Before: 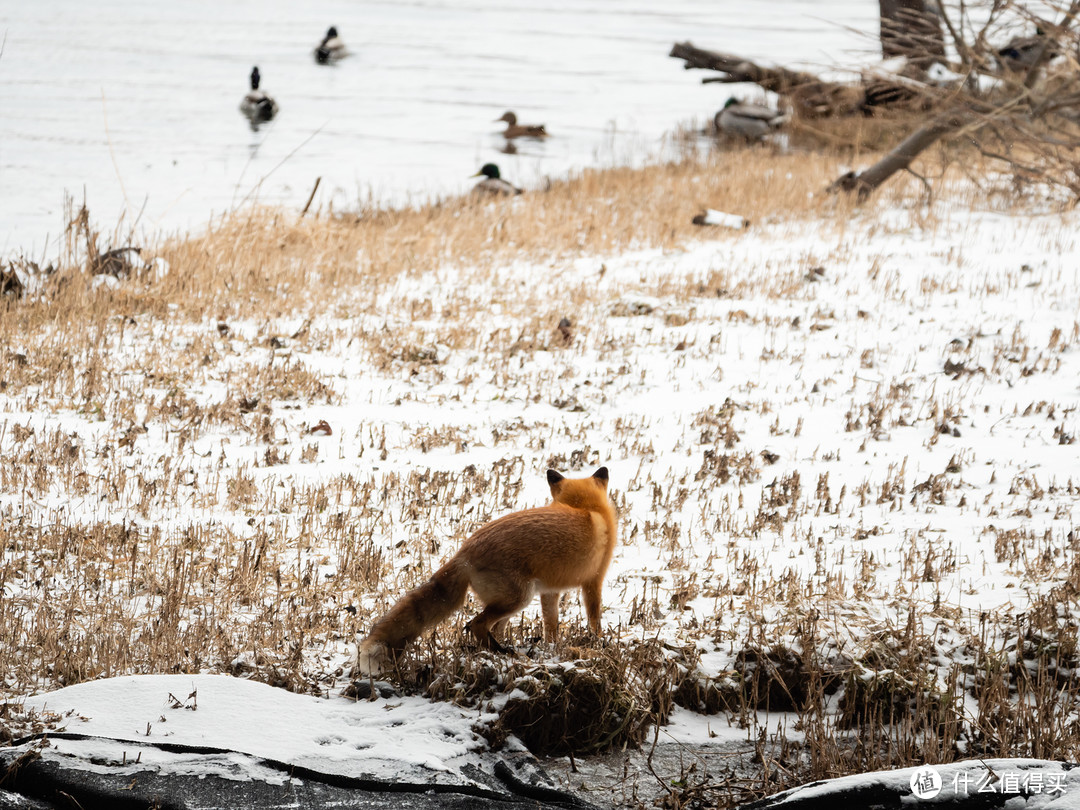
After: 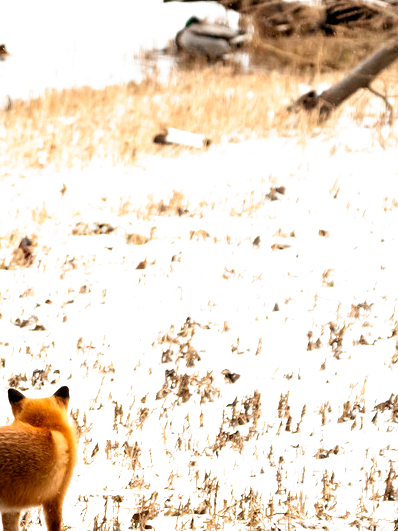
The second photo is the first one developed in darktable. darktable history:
crop and rotate: left 49.936%, top 10.094%, right 13.136%, bottom 24.256%
filmic rgb: black relative exposure -8.7 EV, white relative exposure 2.7 EV, threshold 3 EV, target black luminance 0%, hardness 6.25, latitude 76.53%, contrast 1.326, shadows ↔ highlights balance -0.349%, preserve chrominance no, color science v4 (2020), enable highlight reconstruction true
white balance: emerald 1
color balance: lift [1, 0.998, 1.001, 1.002], gamma [1, 1.02, 1, 0.98], gain [1, 1.02, 1.003, 0.98]
exposure: exposure 0.566 EV, compensate highlight preservation false
